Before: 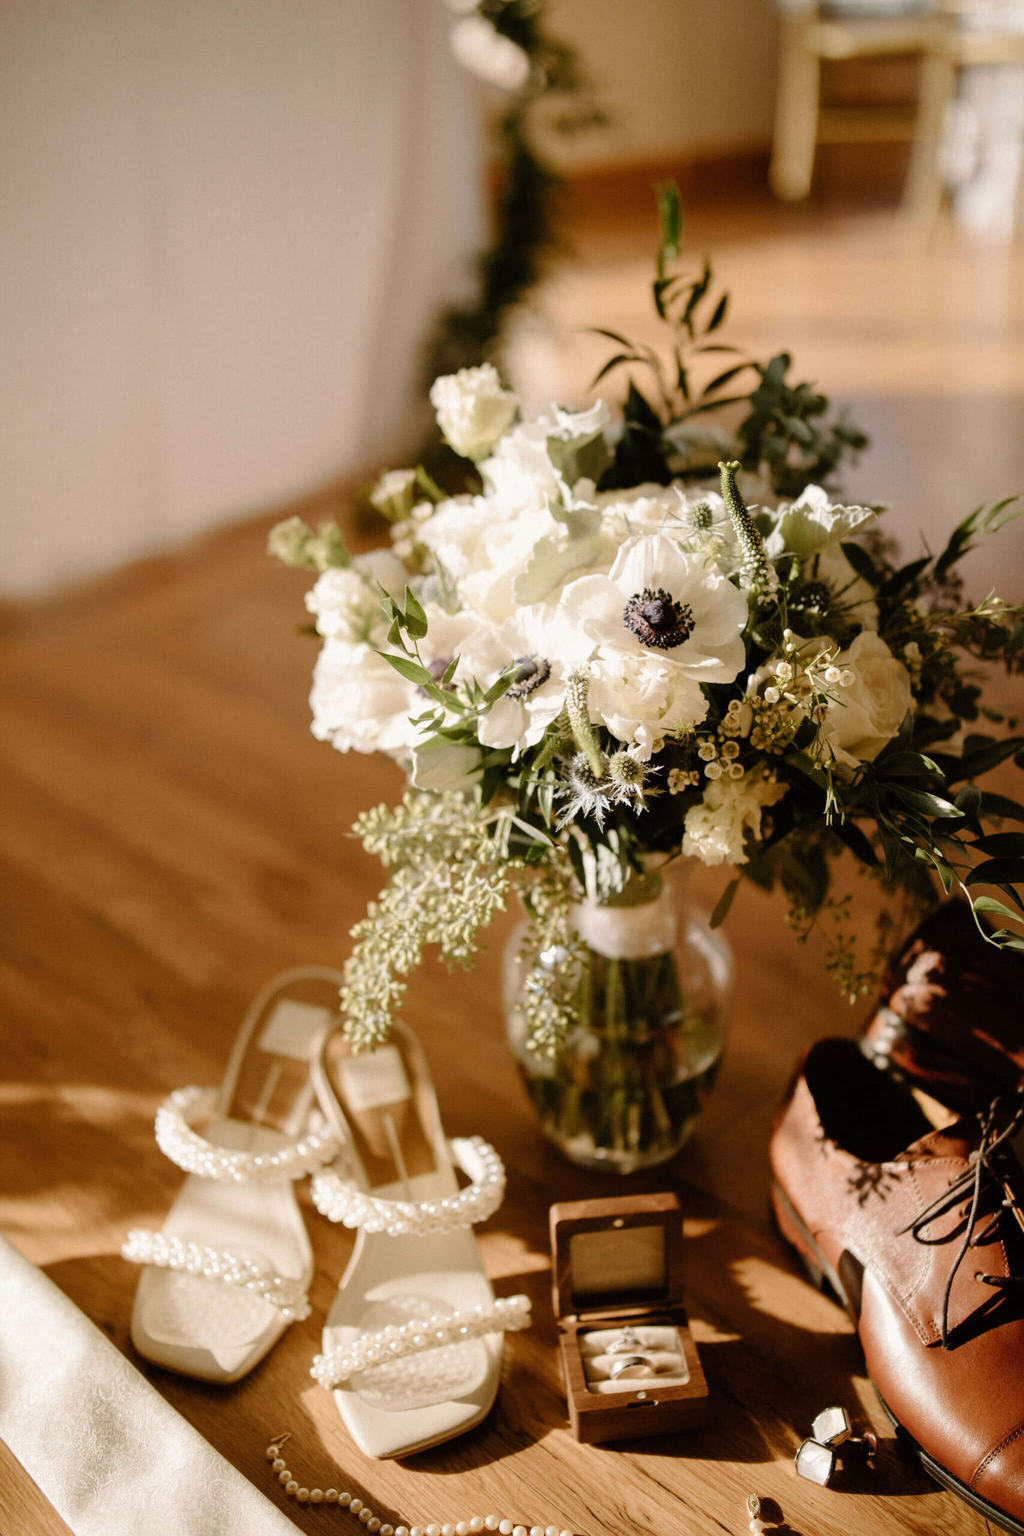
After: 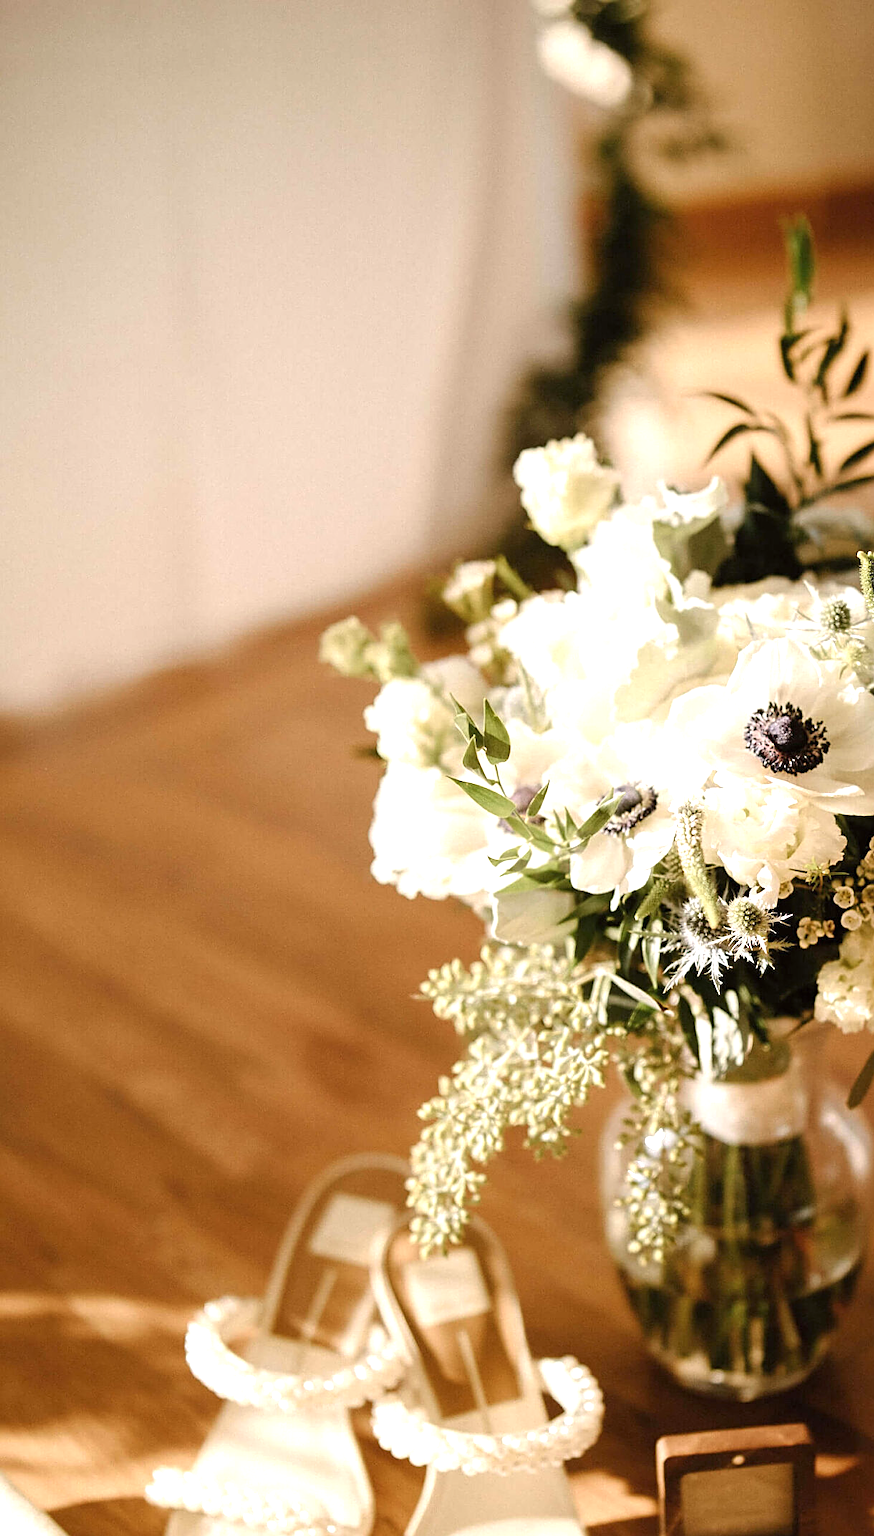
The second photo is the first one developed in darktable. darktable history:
sharpen: on, module defaults
contrast brightness saturation: saturation -0.057
crop: right 28.442%, bottom 16.179%
exposure: black level correction 0, exposure 0.691 EV, compensate highlight preservation false
